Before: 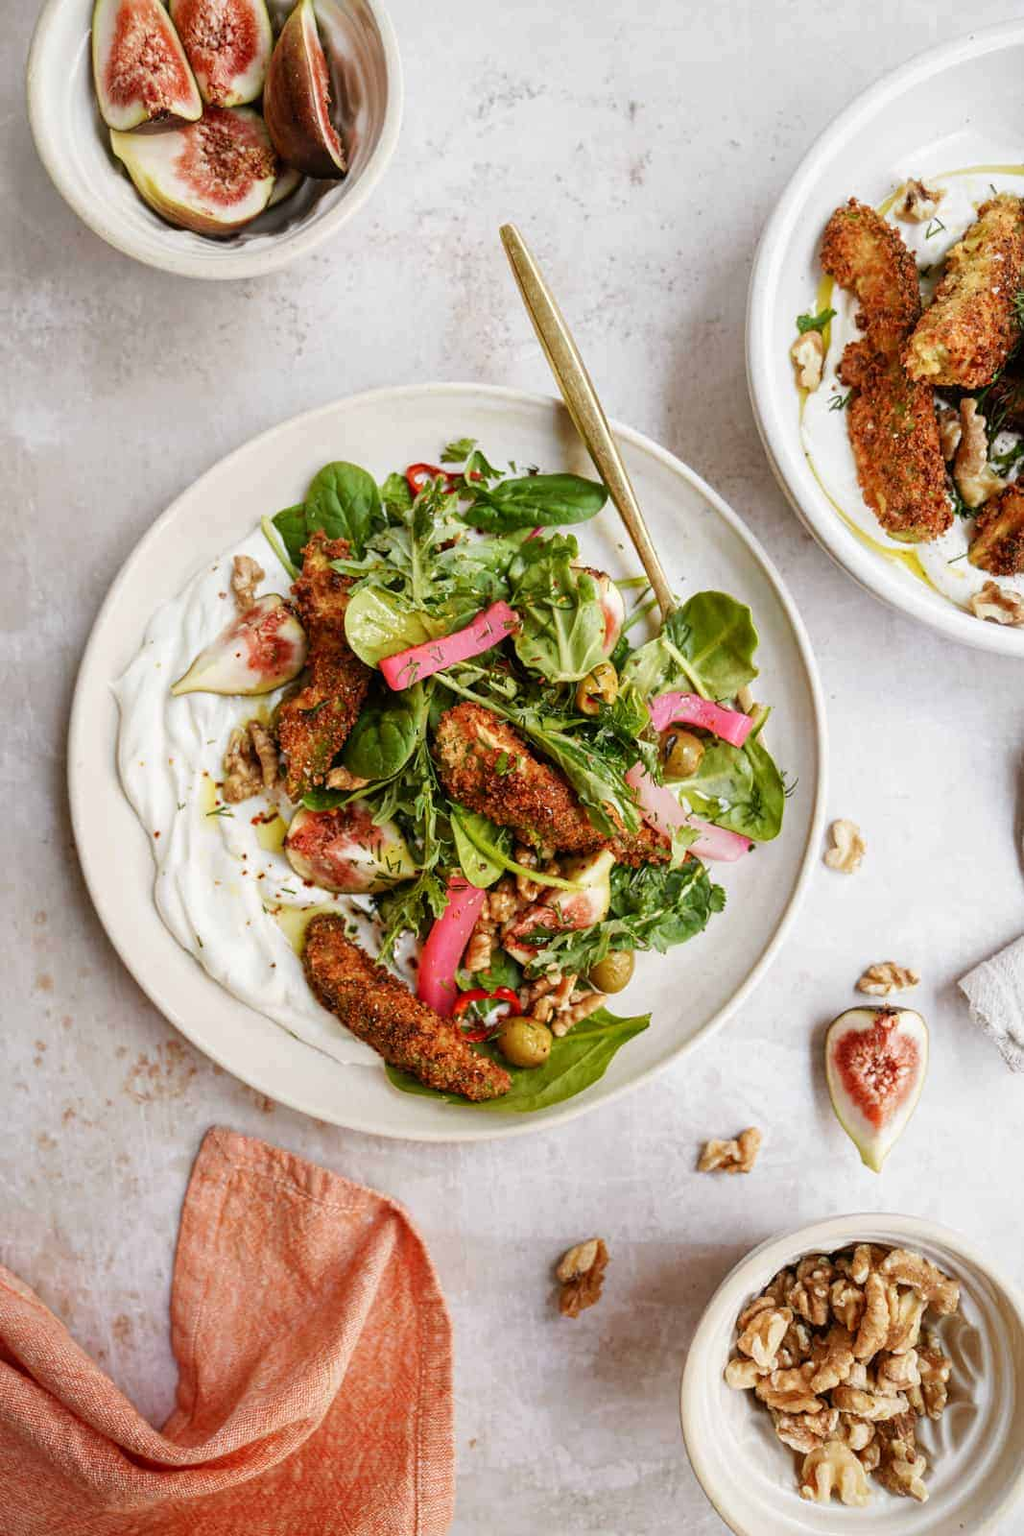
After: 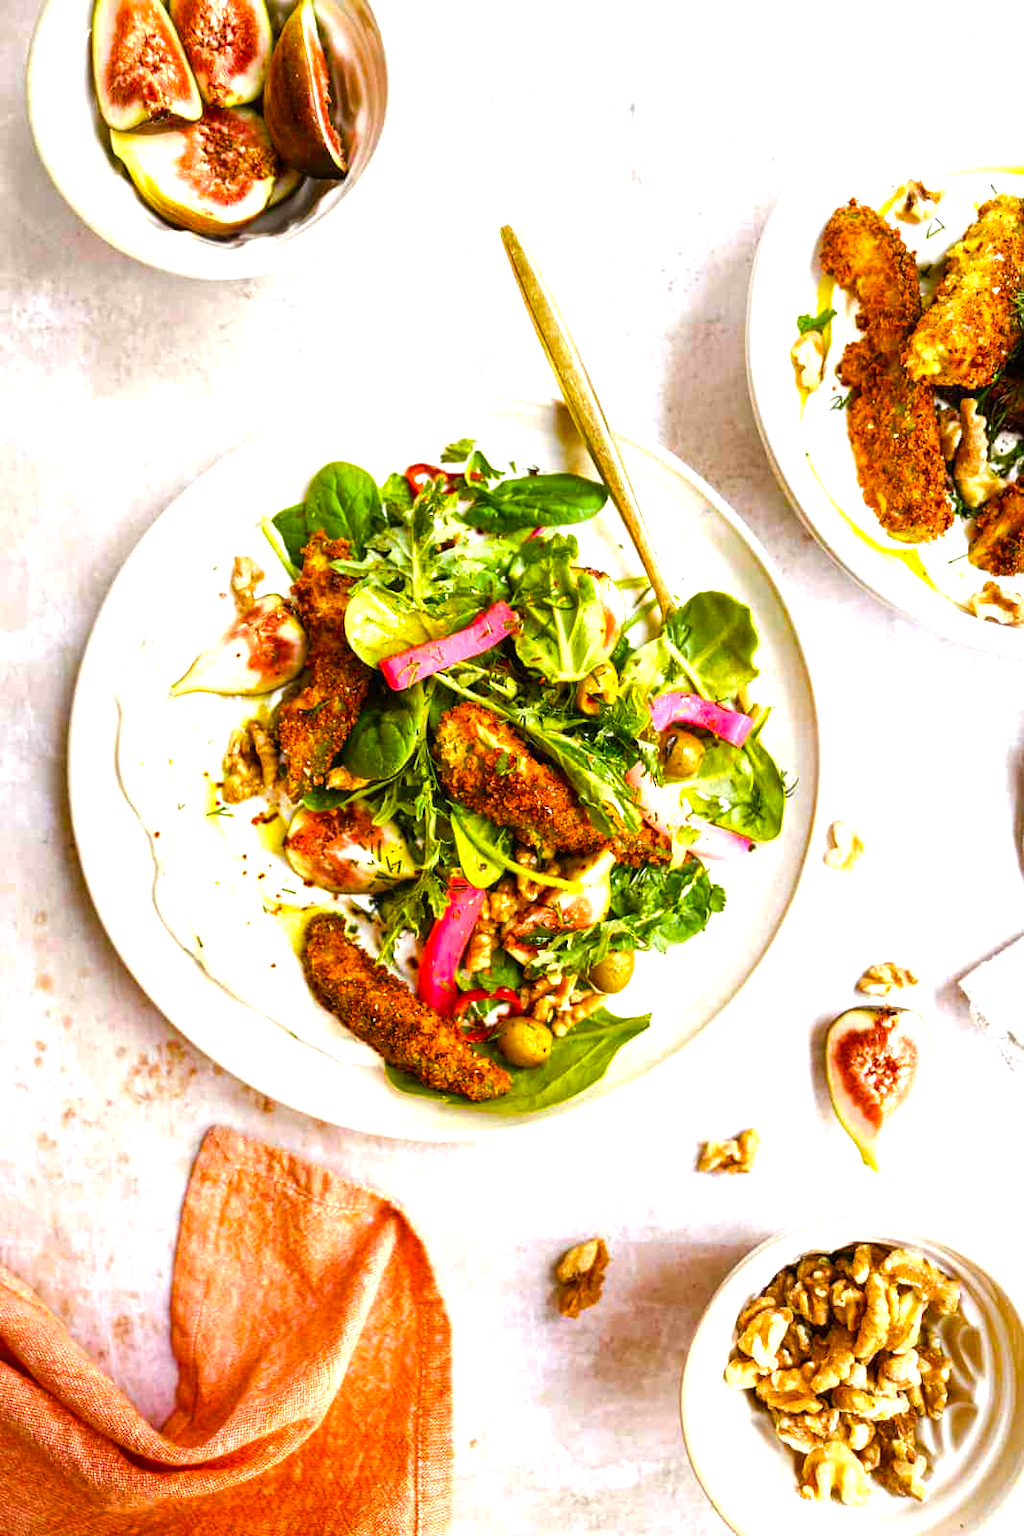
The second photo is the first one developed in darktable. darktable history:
color balance rgb: perceptual saturation grading › global saturation 21.068%, perceptual saturation grading › highlights -19.93%, perceptual saturation grading › shadows 29.672%, perceptual brilliance grading › global brilliance 30.685%, global vibrance 44.773%
